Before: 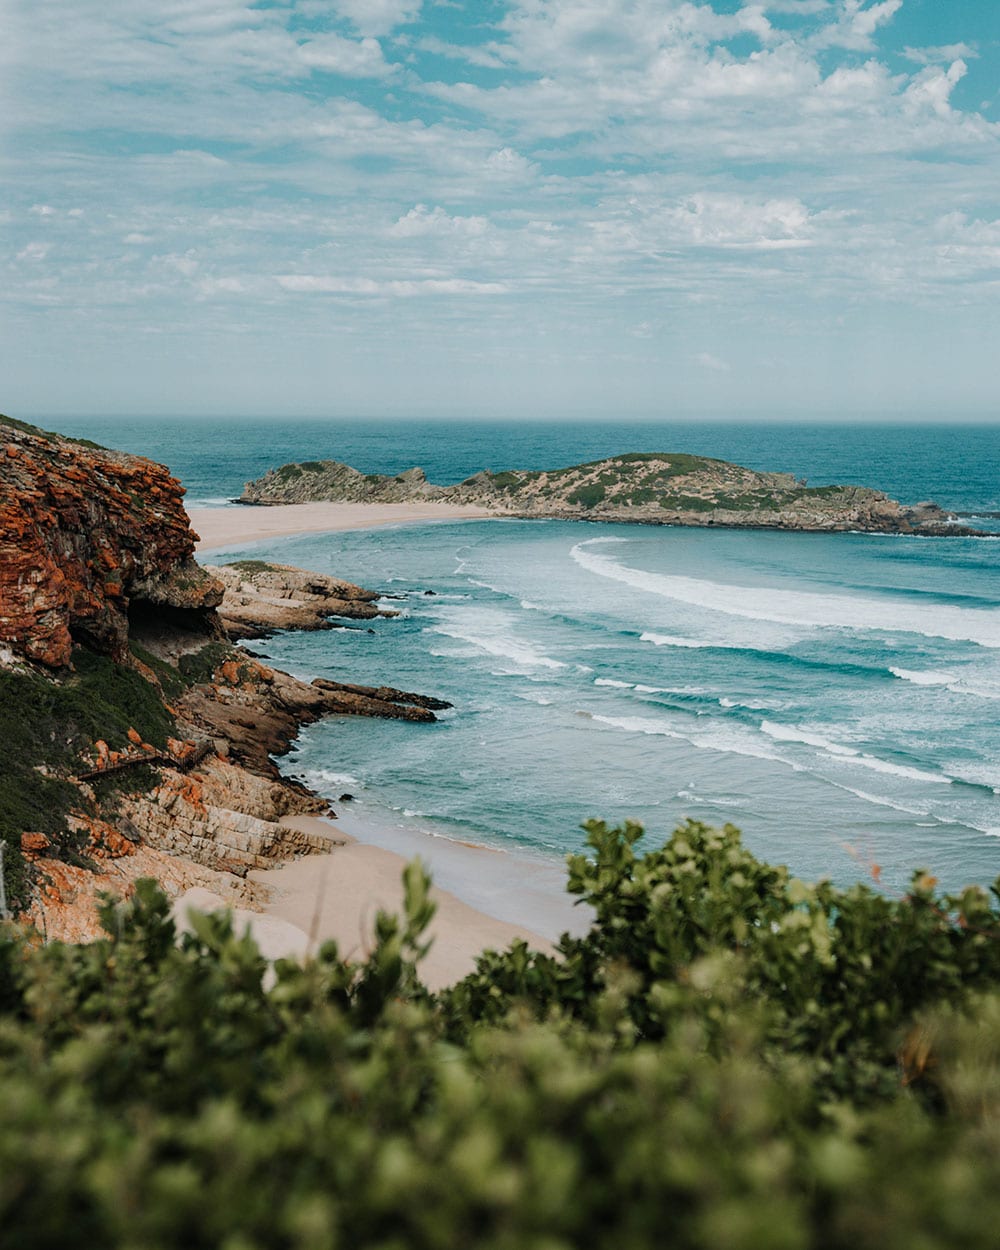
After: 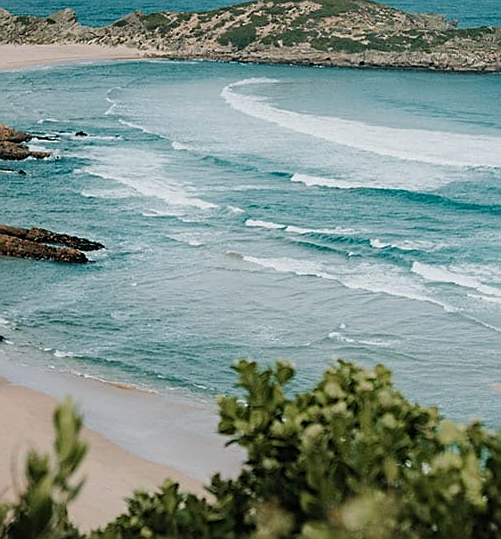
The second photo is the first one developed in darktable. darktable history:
crop: left 34.909%, top 36.745%, right 14.958%, bottom 20.11%
sharpen: on, module defaults
